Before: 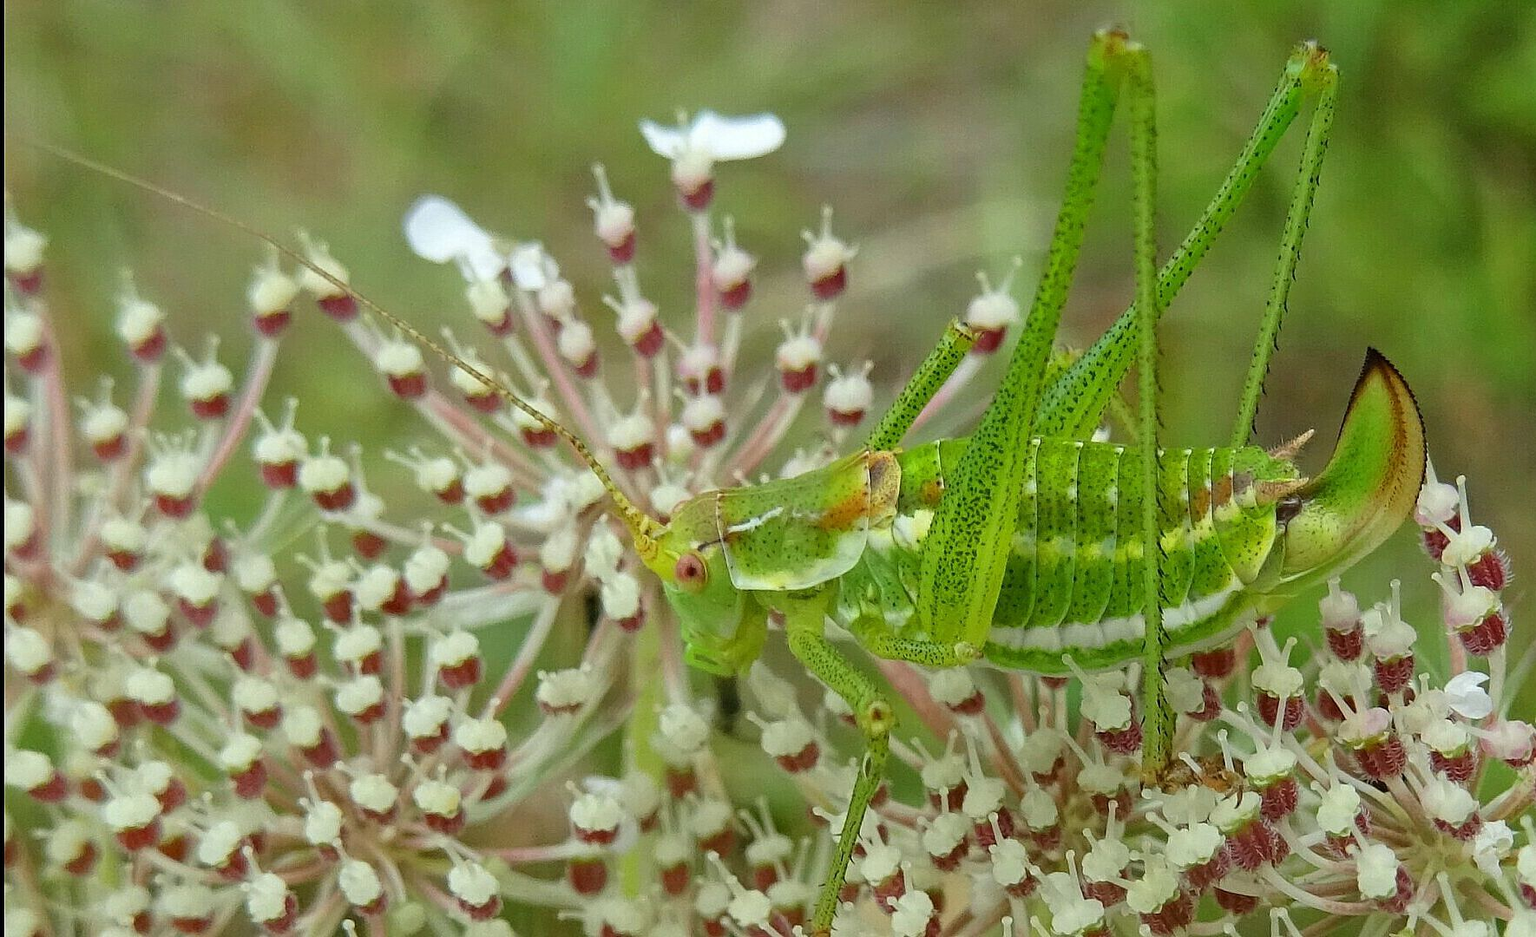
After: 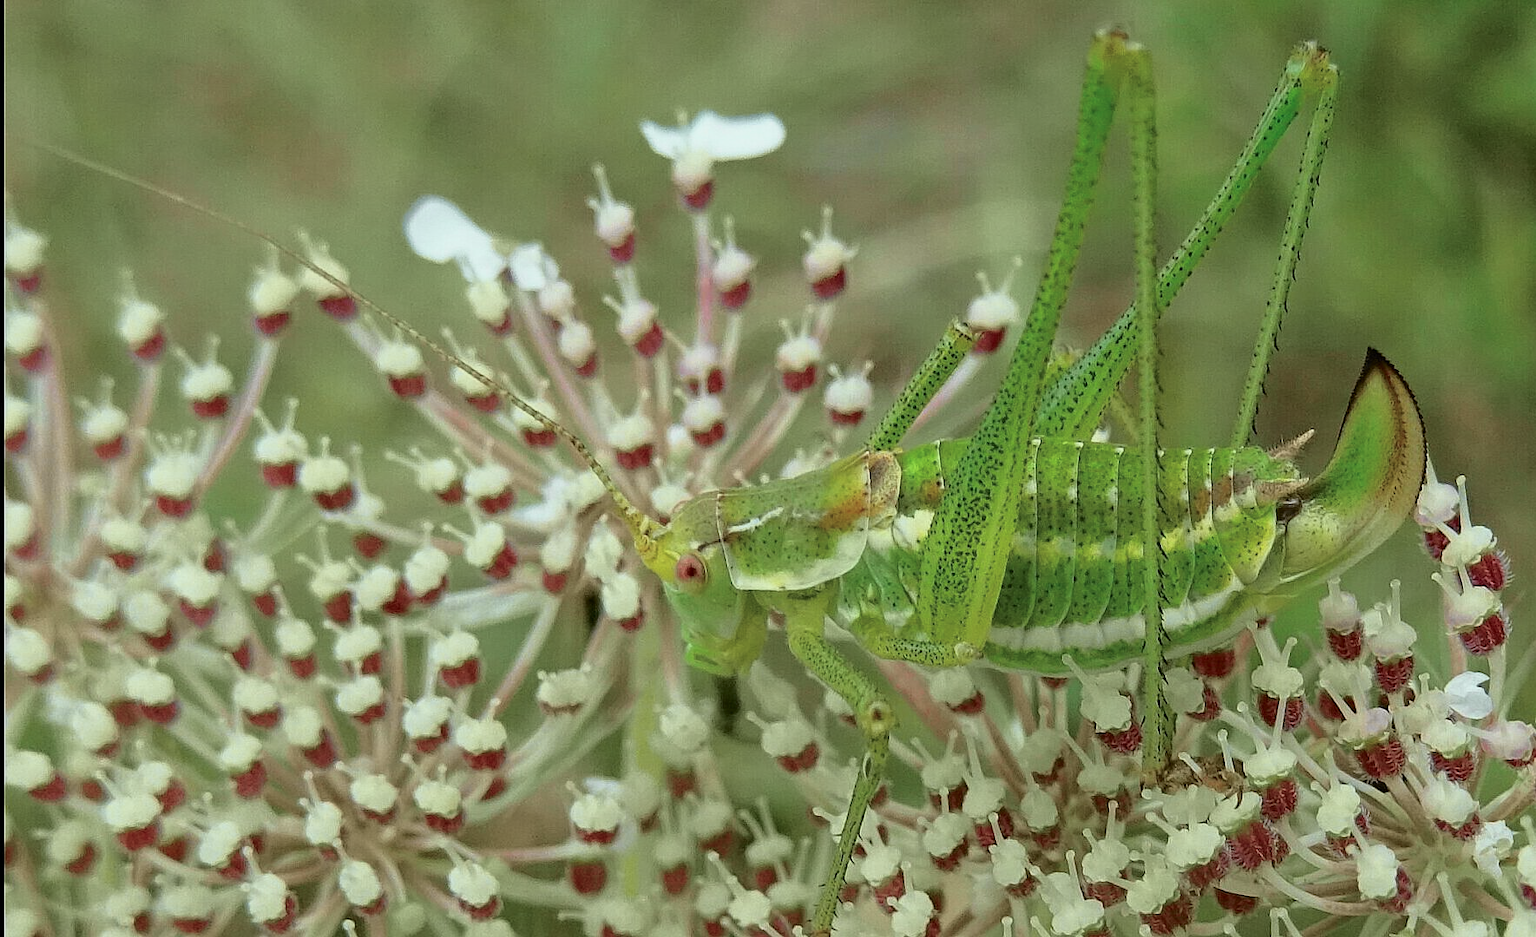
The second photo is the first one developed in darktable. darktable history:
white balance: red 0.978, blue 0.999
tone curve: curves: ch0 [(0, 0) (0.058, 0.037) (0.214, 0.183) (0.304, 0.288) (0.561, 0.554) (0.687, 0.677) (0.768, 0.768) (0.858, 0.861) (0.987, 0.945)]; ch1 [(0, 0) (0.172, 0.123) (0.312, 0.296) (0.432, 0.448) (0.471, 0.469) (0.502, 0.5) (0.521, 0.505) (0.565, 0.569) (0.663, 0.663) (0.703, 0.721) (0.857, 0.917) (1, 1)]; ch2 [(0, 0) (0.411, 0.424) (0.485, 0.497) (0.502, 0.5) (0.517, 0.511) (0.556, 0.562) (0.626, 0.594) (0.709, 0.661) (1, 1)], color space Lab, independent channels, preserve colors none
